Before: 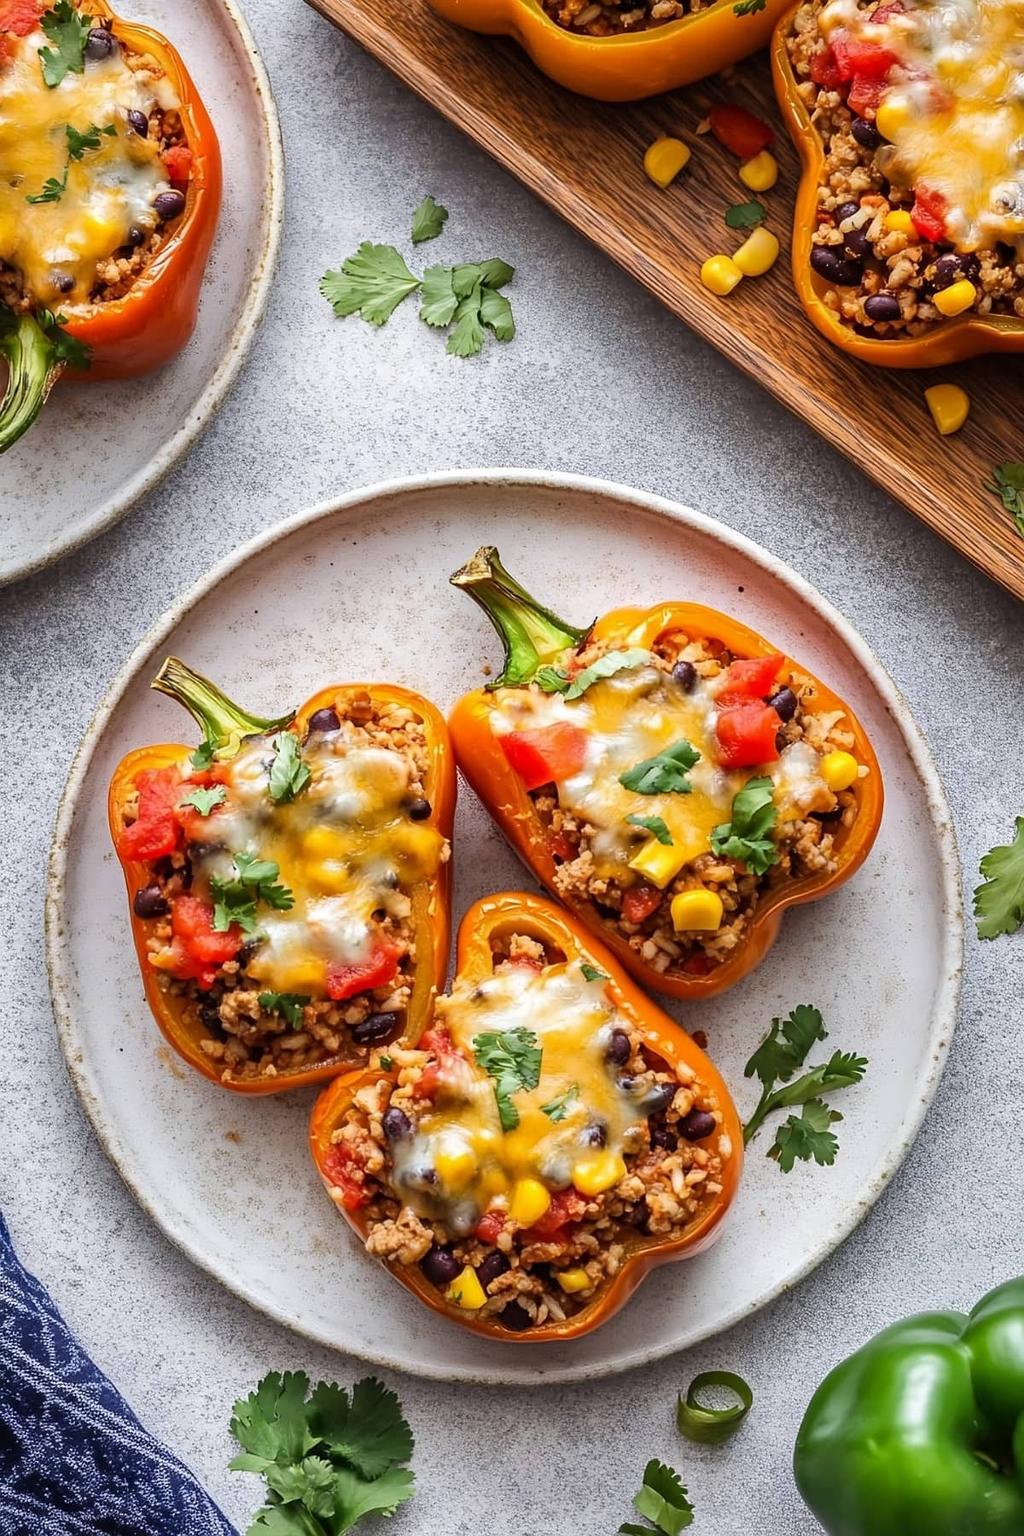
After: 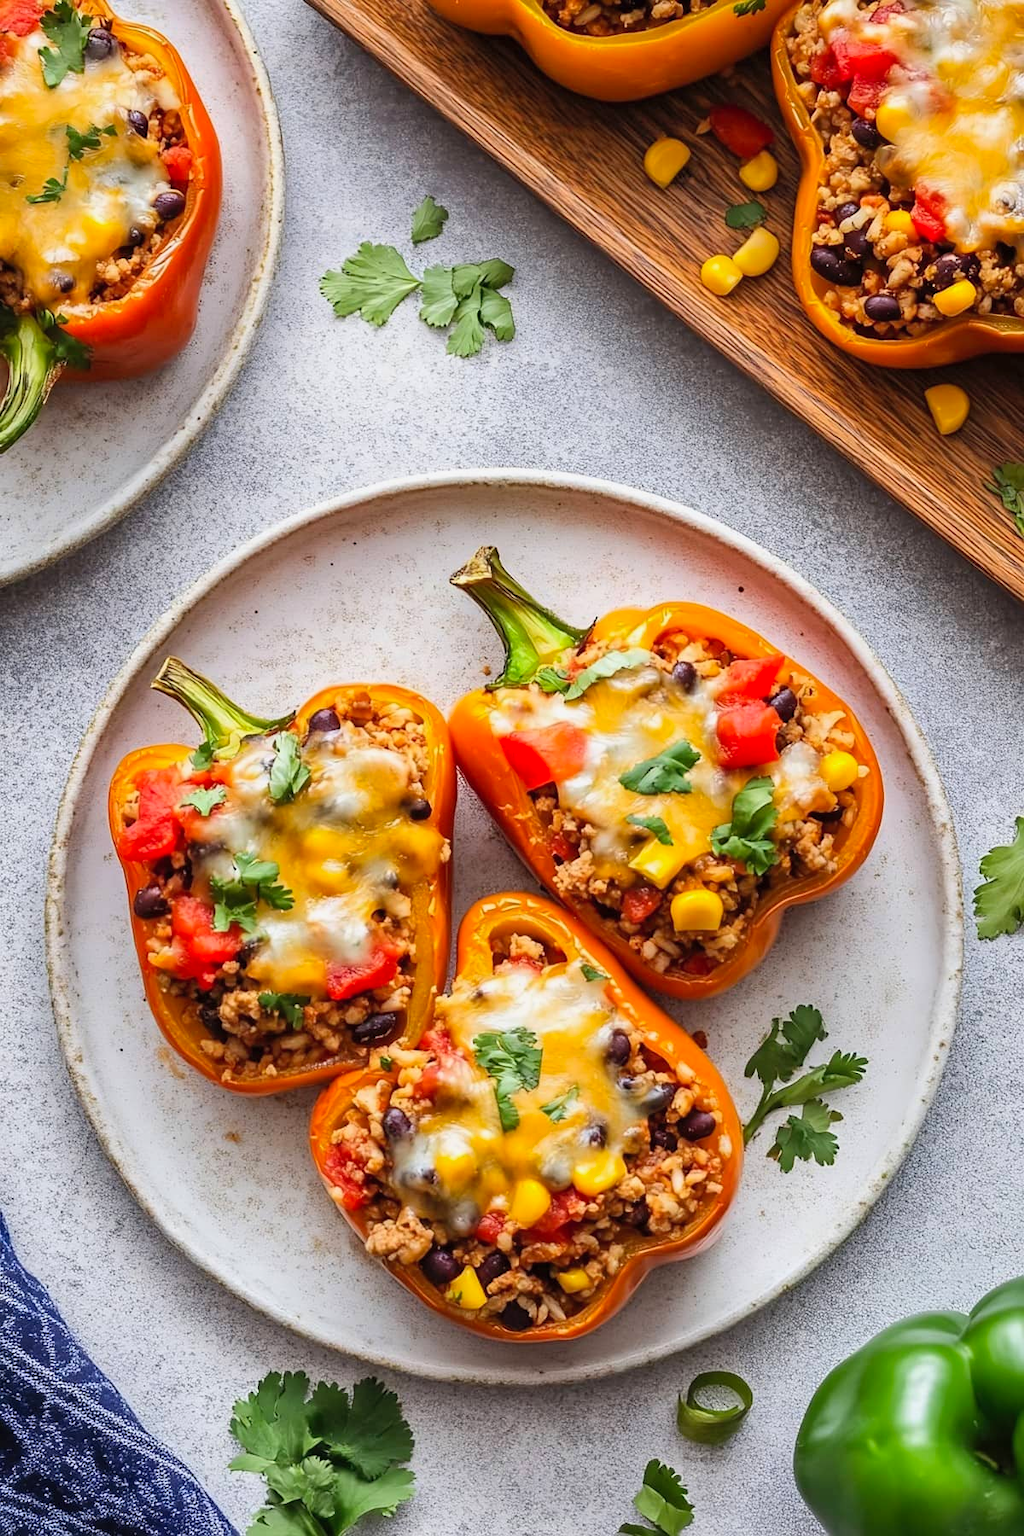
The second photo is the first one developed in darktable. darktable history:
exposure: exposure -0.153 EV, compensate highlight preservation false
contrast brightness saturation: contrast 0.07, brightness 0.08, saturation 0.18
